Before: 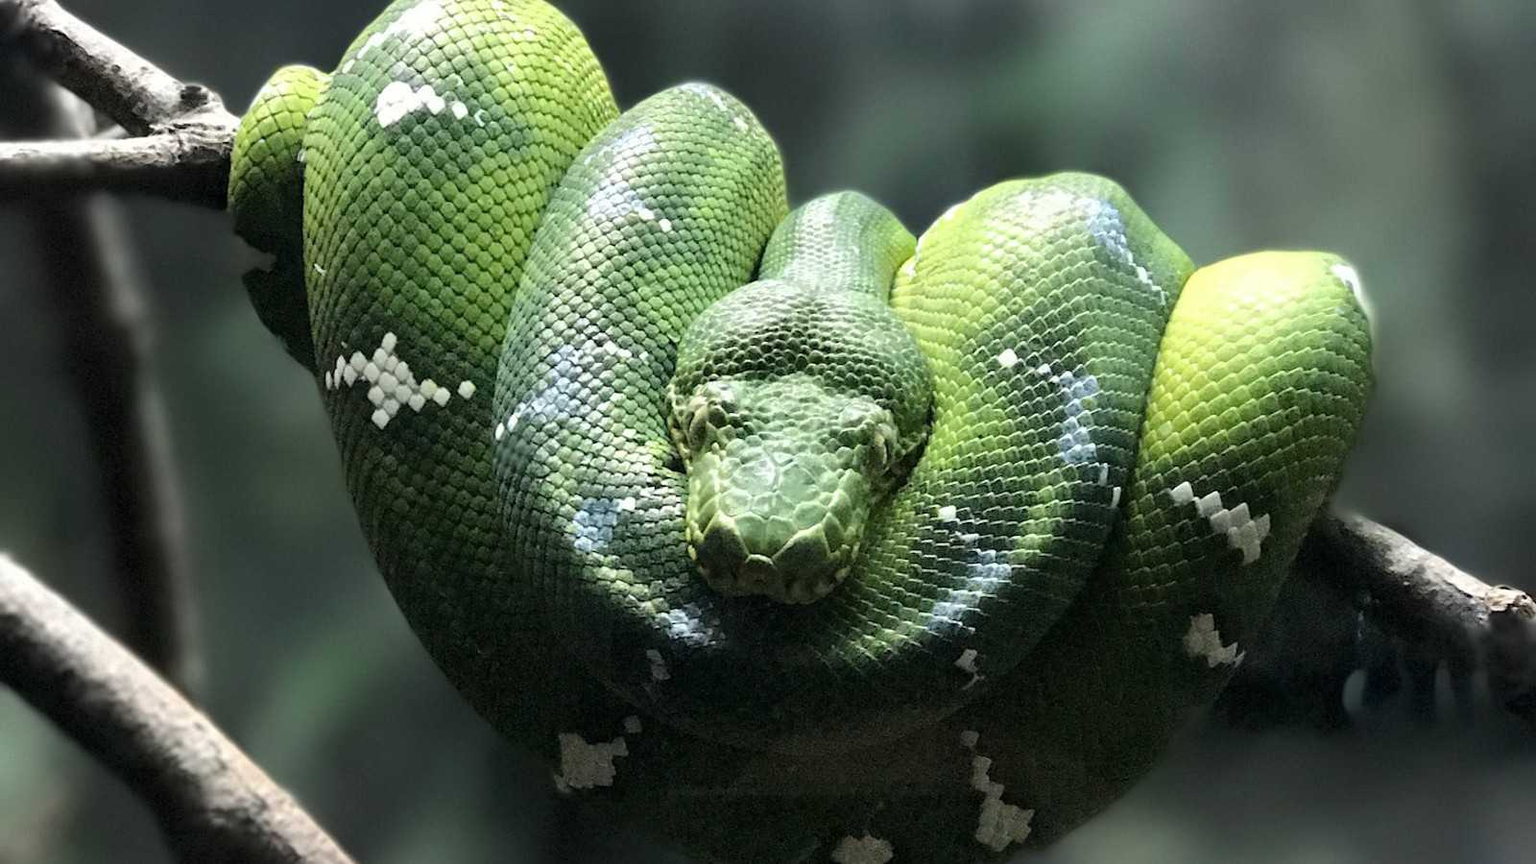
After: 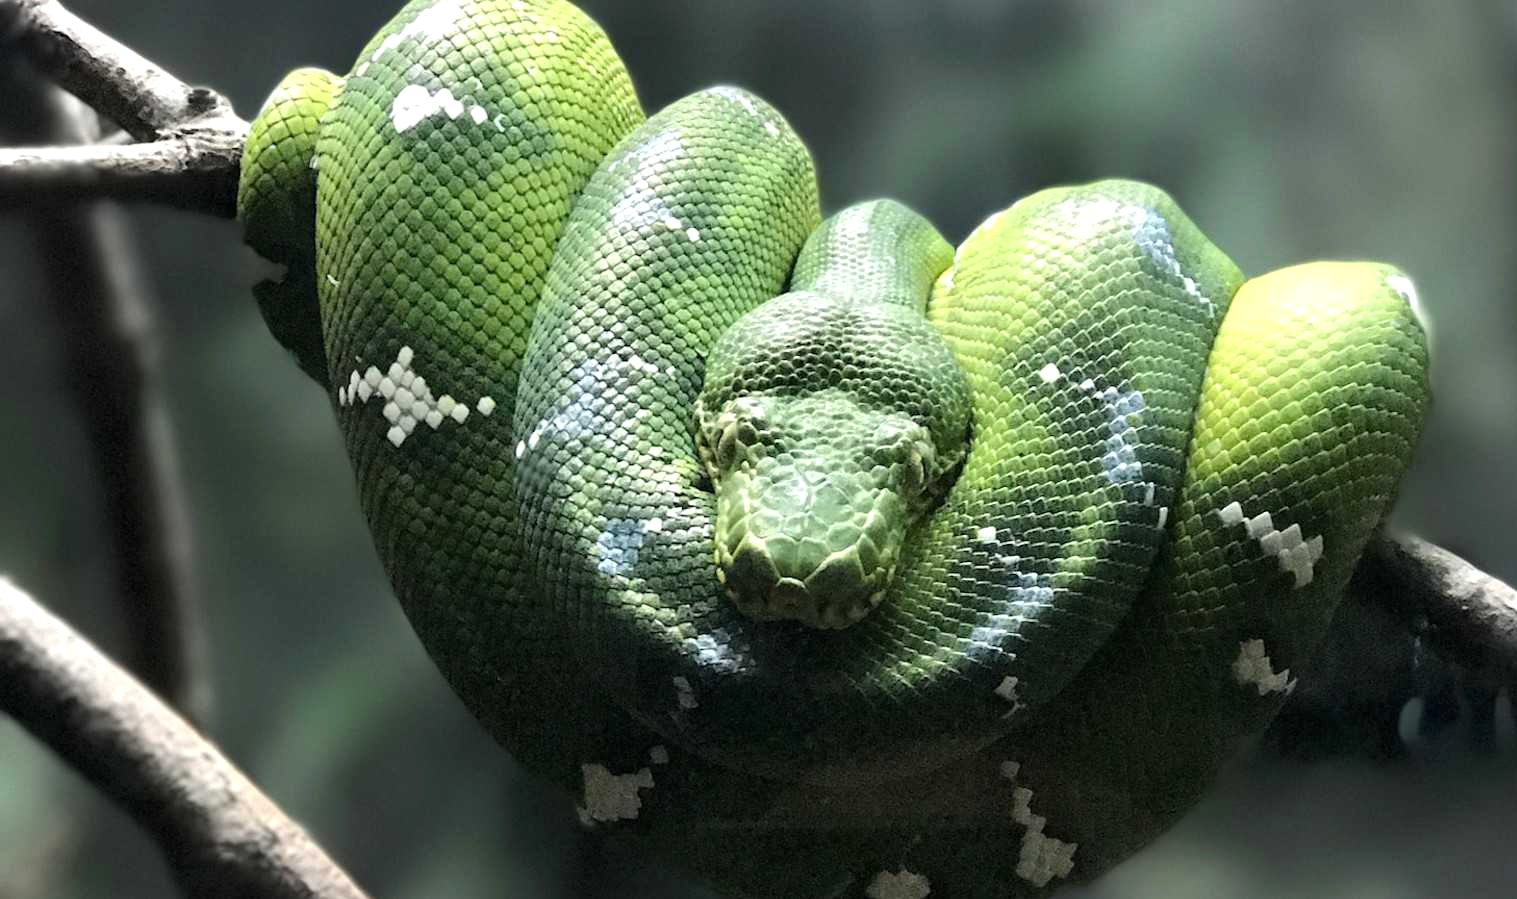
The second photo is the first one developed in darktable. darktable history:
crop and rotate: right 5.167%
exposure: exposure 0.197 EV, compensate highlight preservation false
